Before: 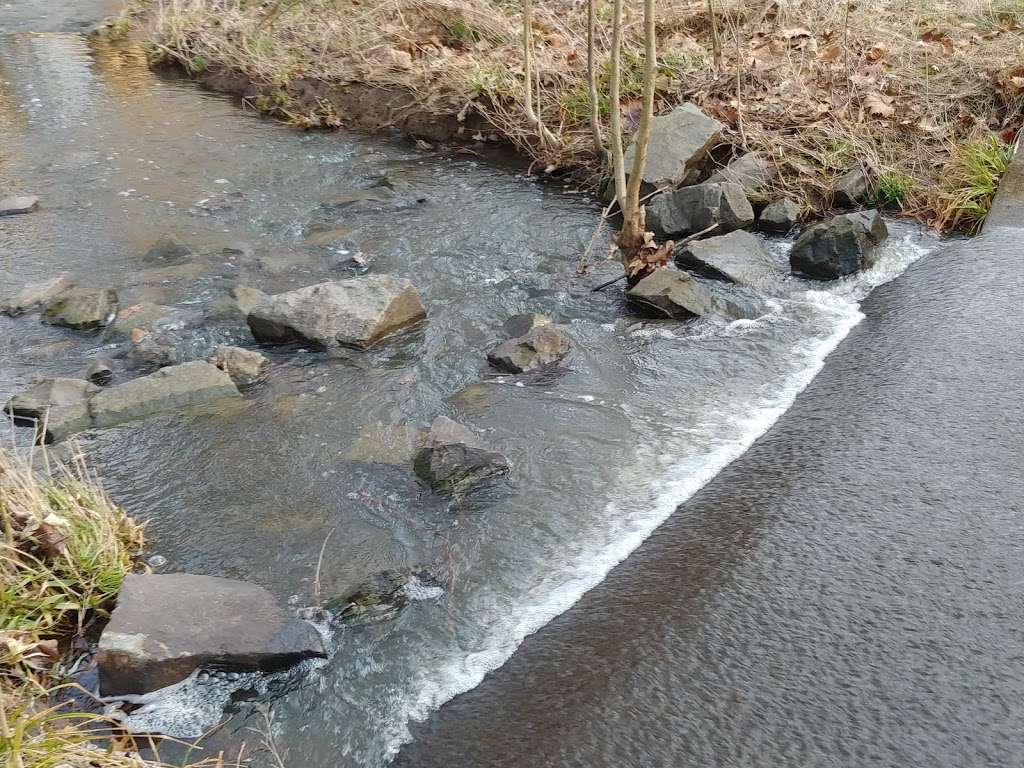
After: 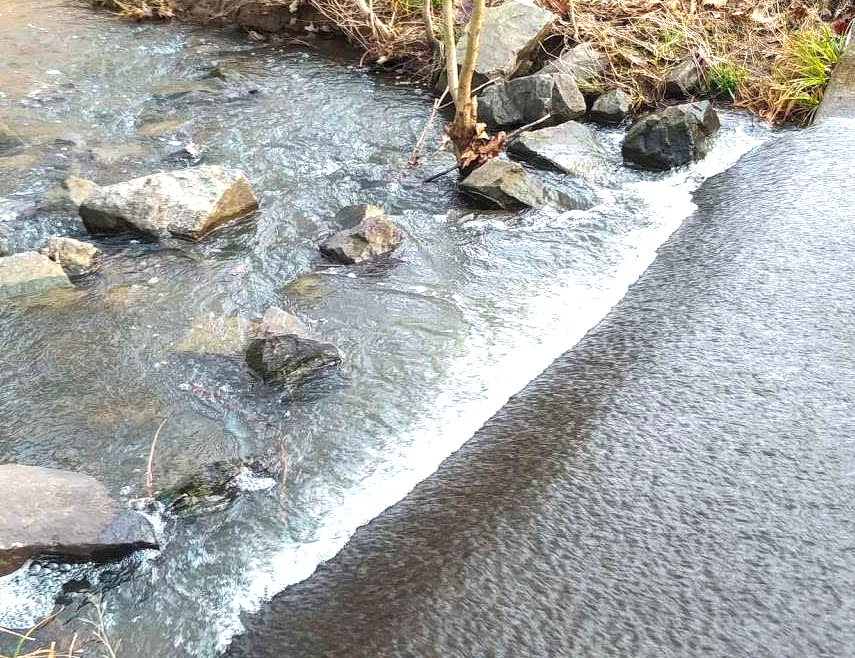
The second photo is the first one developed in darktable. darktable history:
crop: left 16.481%, top 14.219%
tone equalizer: -8 EV -1.05 EV, -7 EV -1.04 EV, -6 EV -0.863 EV, -5 EV -0.59 EV, -3 EV 0.564 EV, -2 EV 0.891 EV, -1 EV 1 EV, +0 EV 1.08 EV, edges refinement/feathering 500, mask exposure compensation -1.57 EV, preserve details guided filter
contrast brightness saturation: contrast 0.197, brightness 0.165, saturation 0.229
local contrast: highlights 94%, shadows 88%, detail 160%, midtone range 0.2
shadows and highlights: on, module defaults
